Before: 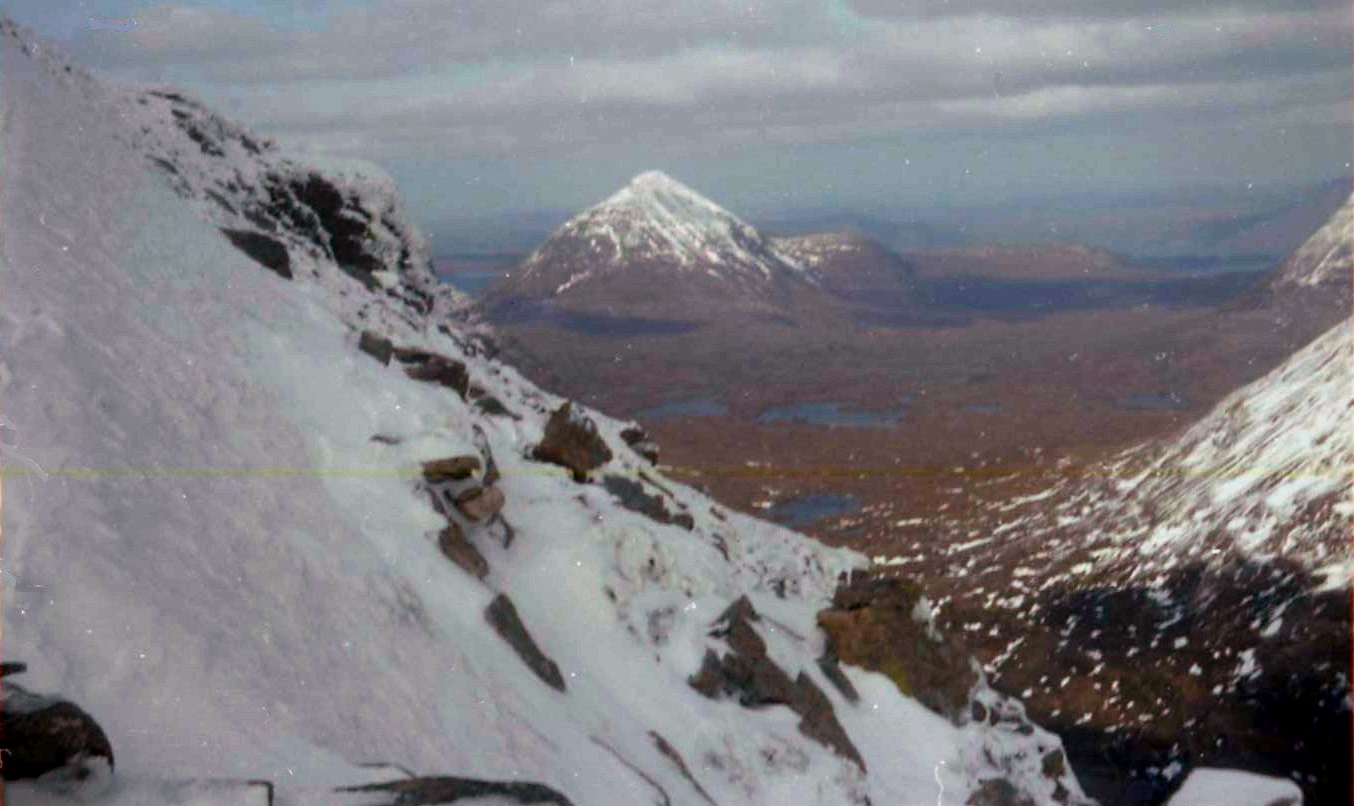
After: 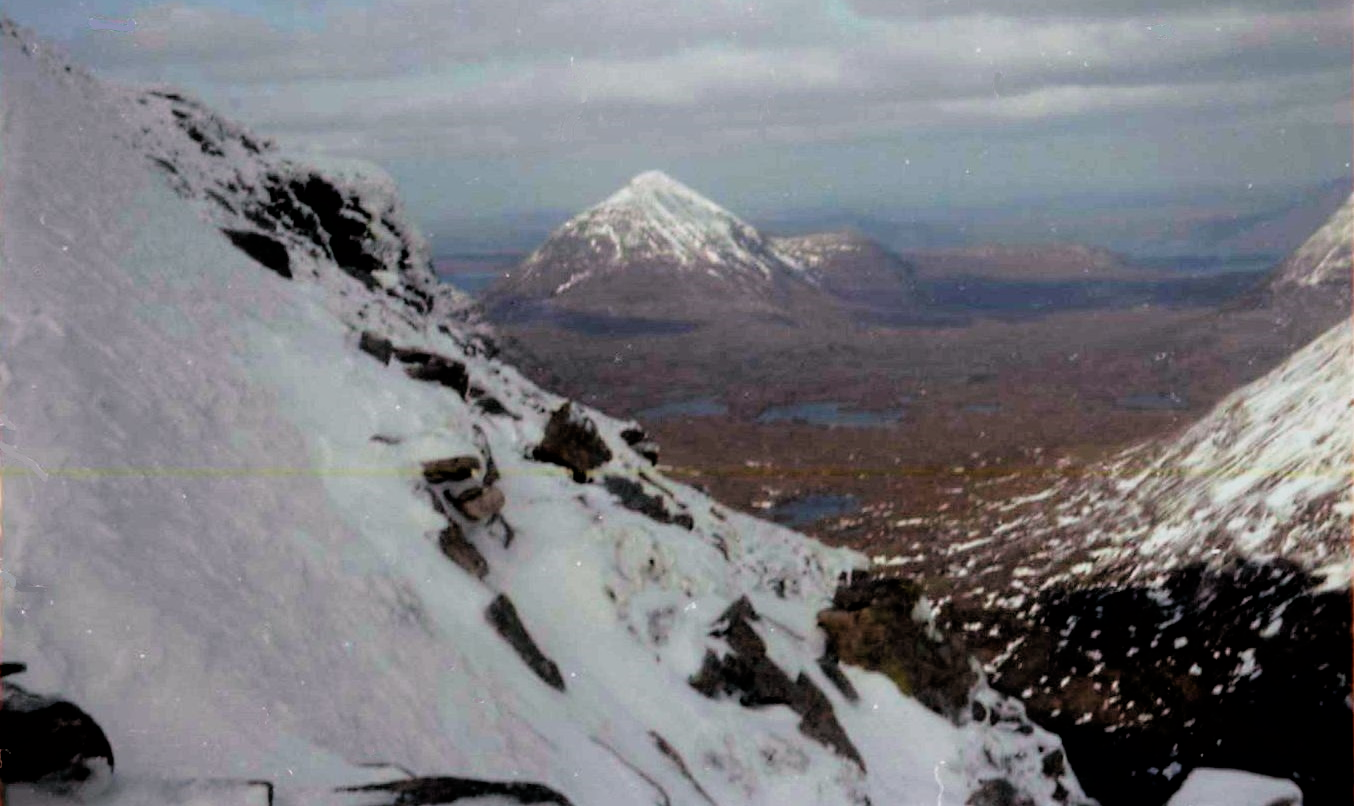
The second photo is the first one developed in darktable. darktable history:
filmic rgb: black relative exposure -3.92 EV, white relative exposure 3.14 EV, hardness 2.87
shadows and highlights: shadows -23.08, highlights 46.15, soften with gaussian
